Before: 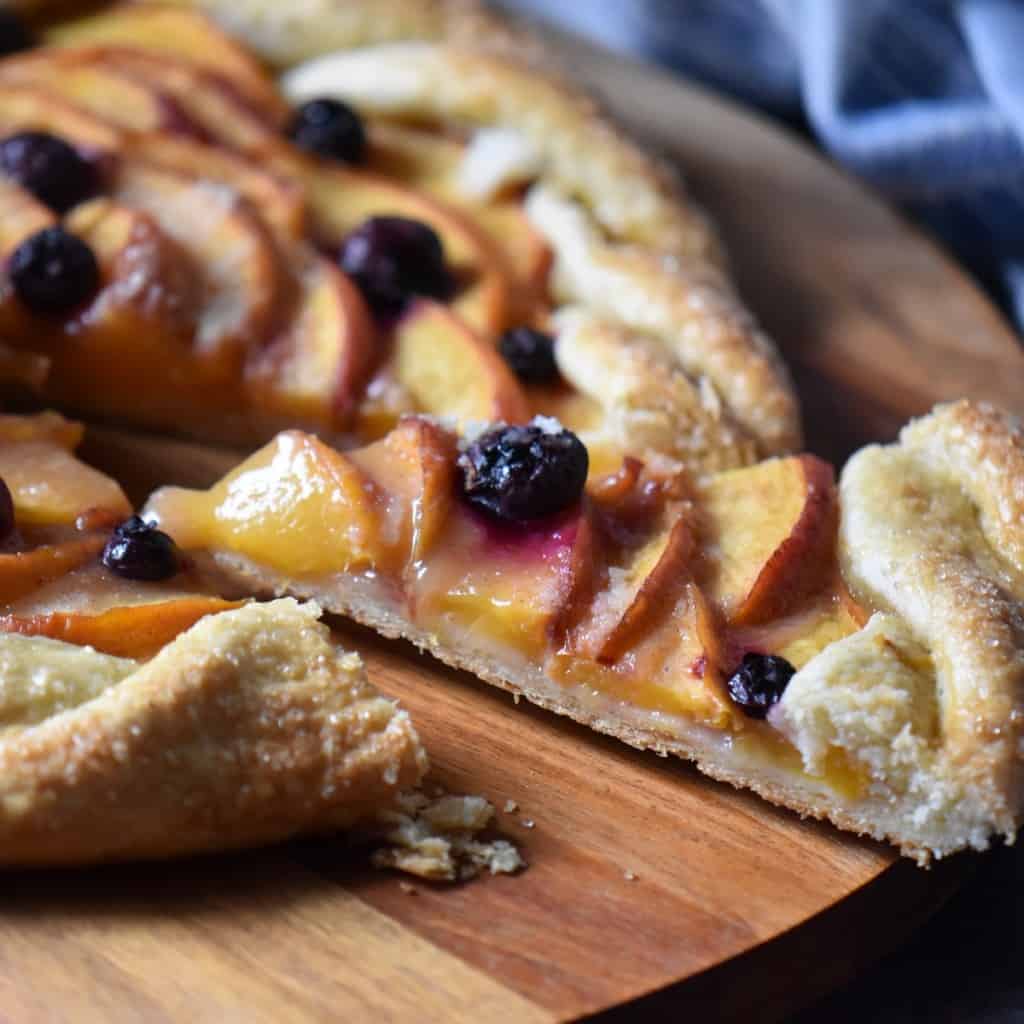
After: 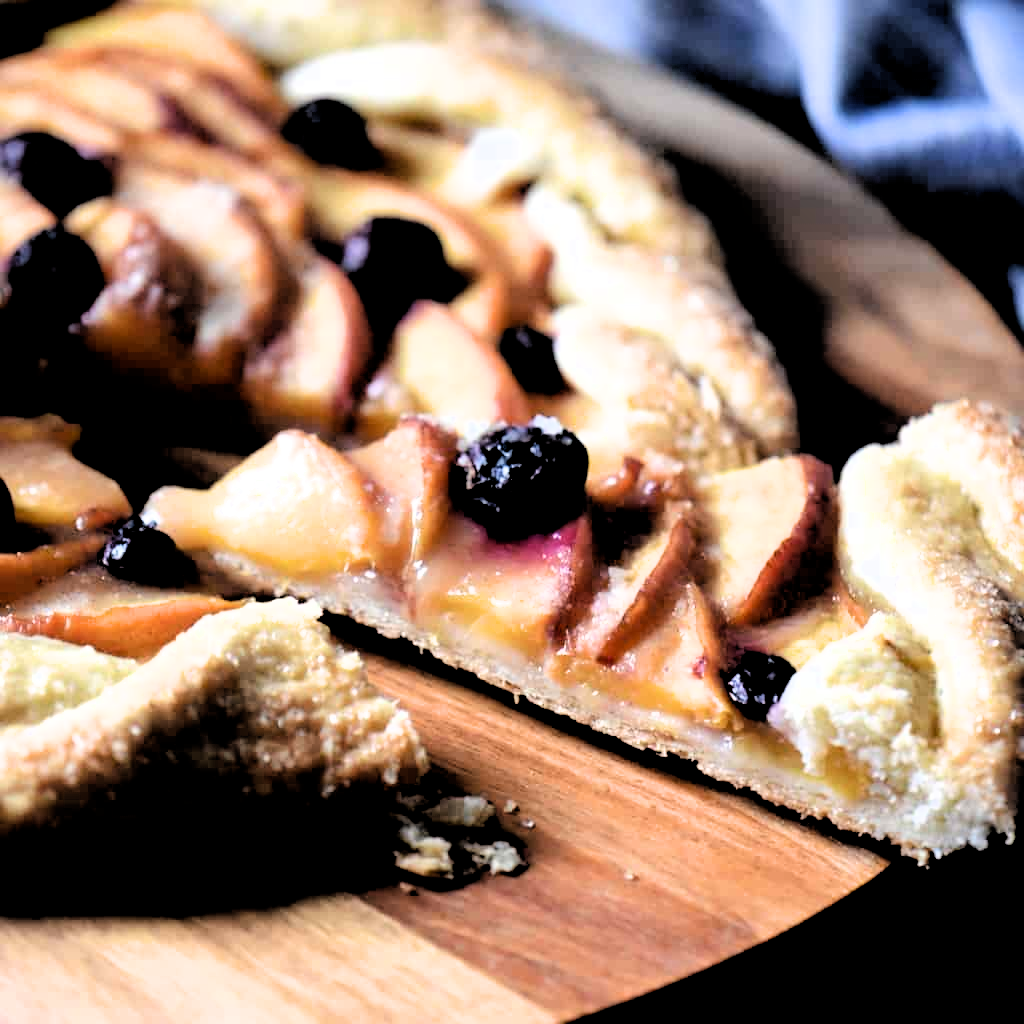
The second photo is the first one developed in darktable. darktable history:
tone equalizer: -8 EV -0.779 EV, -7 EV -0.721 EV, -6 EV -0.576 EV, -5 EV -0.375 EV, -3 EV 0.393 EV, -2 EV 0.6 EV, -1 EV 0.678 EV, +0 EV 0.749 EV
filmic rgb: middle gray luminance 13.52%, black relative exposure -1.87 EV, white relative exposure 3.08 EV, threshold 2.98 EV, target black luminance 0%, hardness 1.81, latitude 59.44%, contrast 1.717, highlights saturation mix 5.1%, shadows ↔ highlights balance -36.96%, enable highlight reconstruction true
